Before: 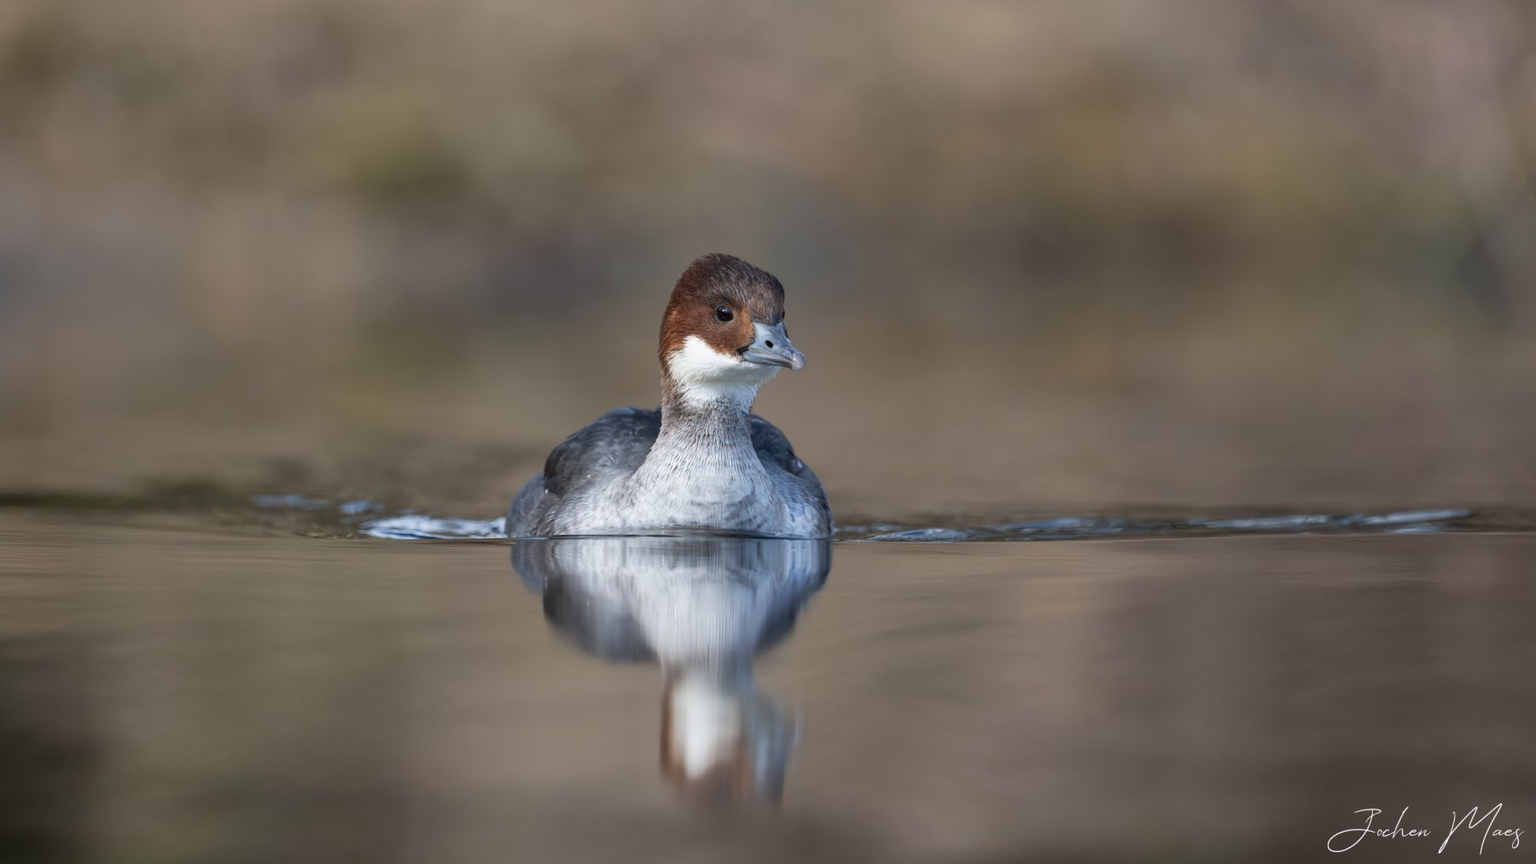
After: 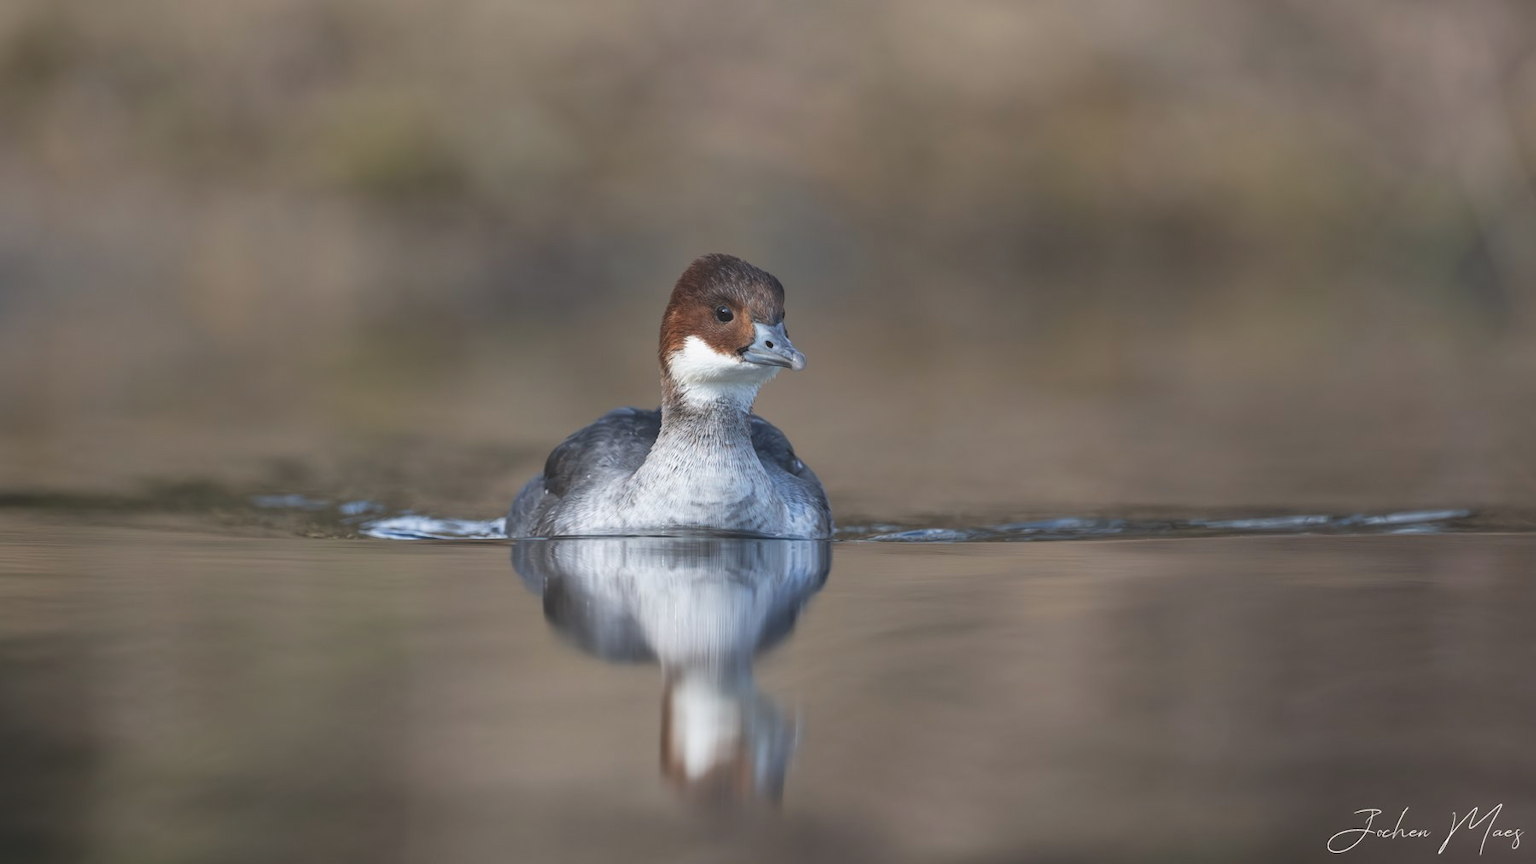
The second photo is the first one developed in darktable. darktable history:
exposure: black level correction -0.016, compensate exposure bias true, compensate highlight preservation false
